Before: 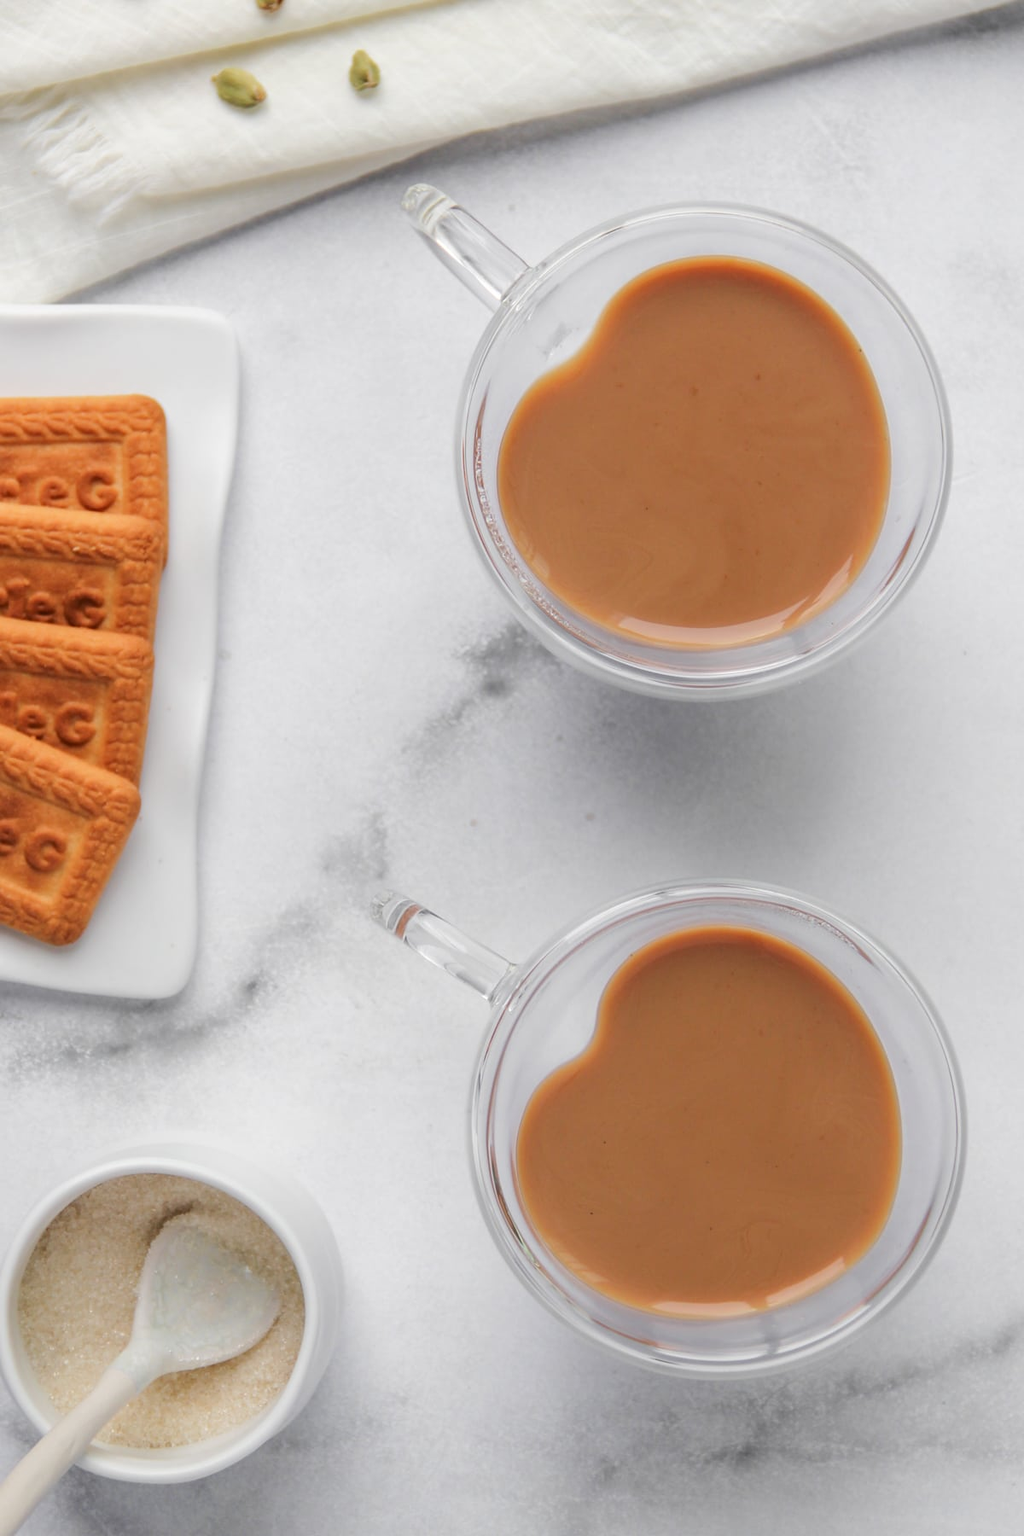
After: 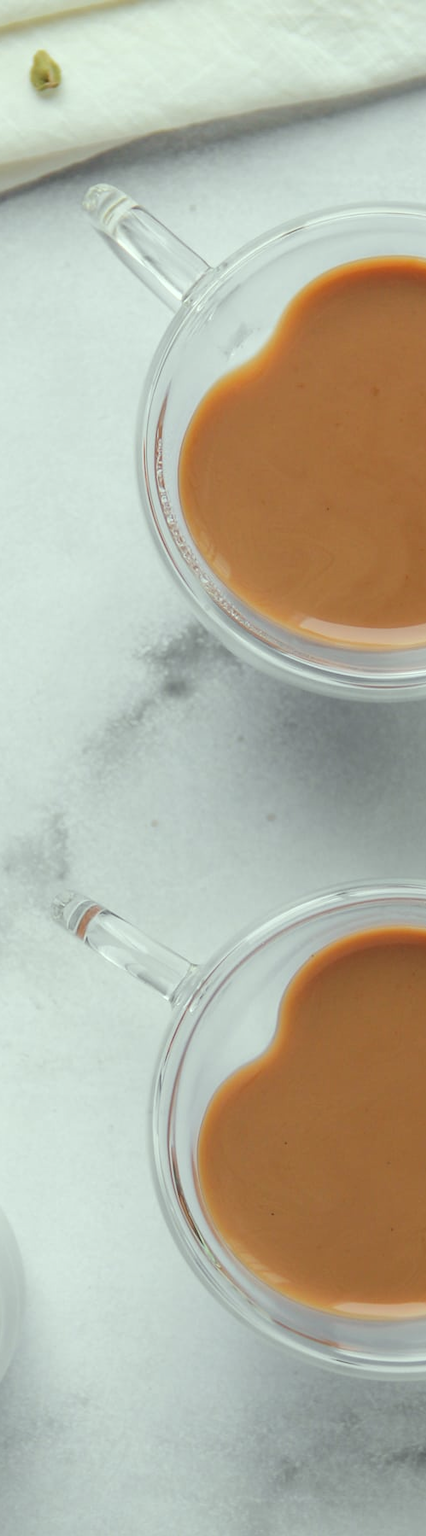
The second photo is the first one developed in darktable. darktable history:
color correction: highlights a* -8, highlights b* 3.1
tone equalizer: on, module defaults
local contrast: mode bilateral grid, contrast 20, coarseness 50, detail 102%, midtone range 0.2
crop: left 31.229%, right 27.105%
